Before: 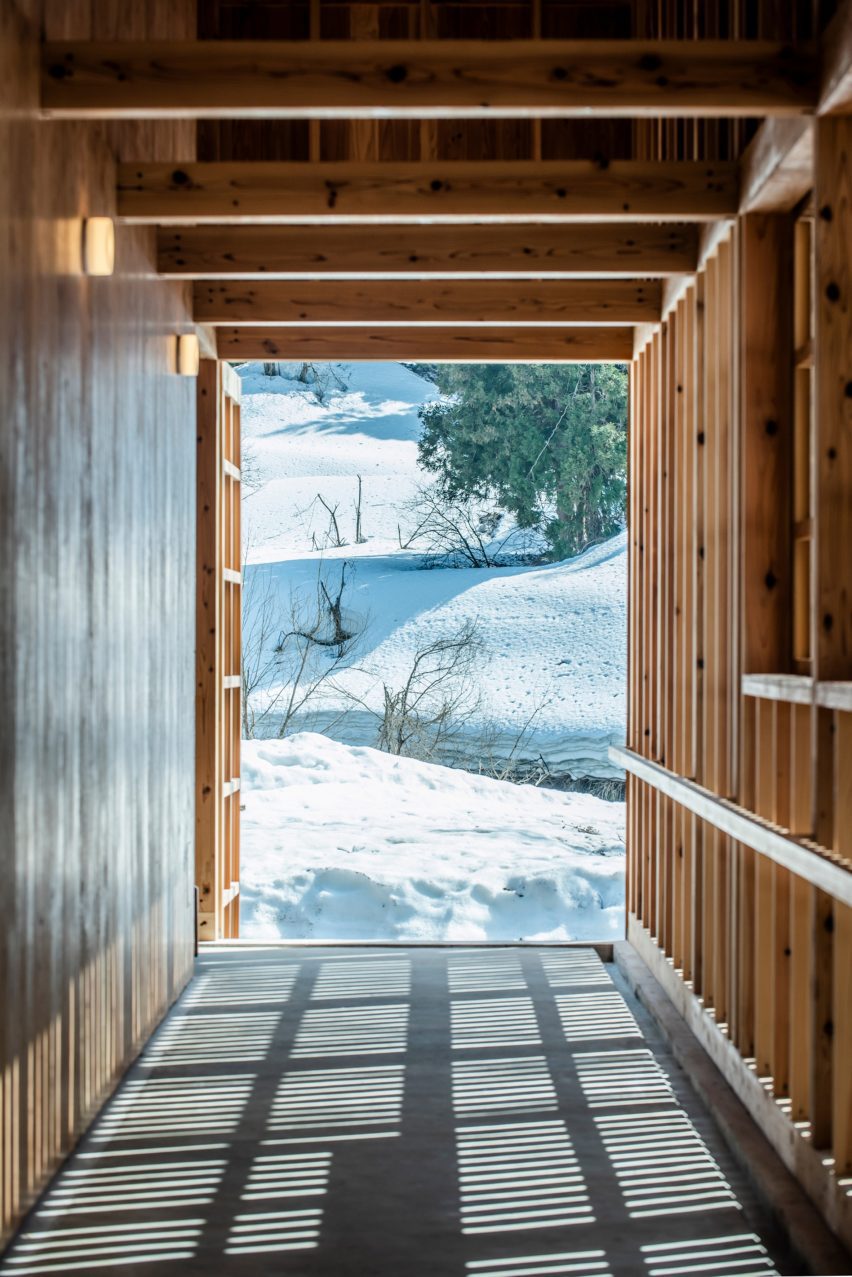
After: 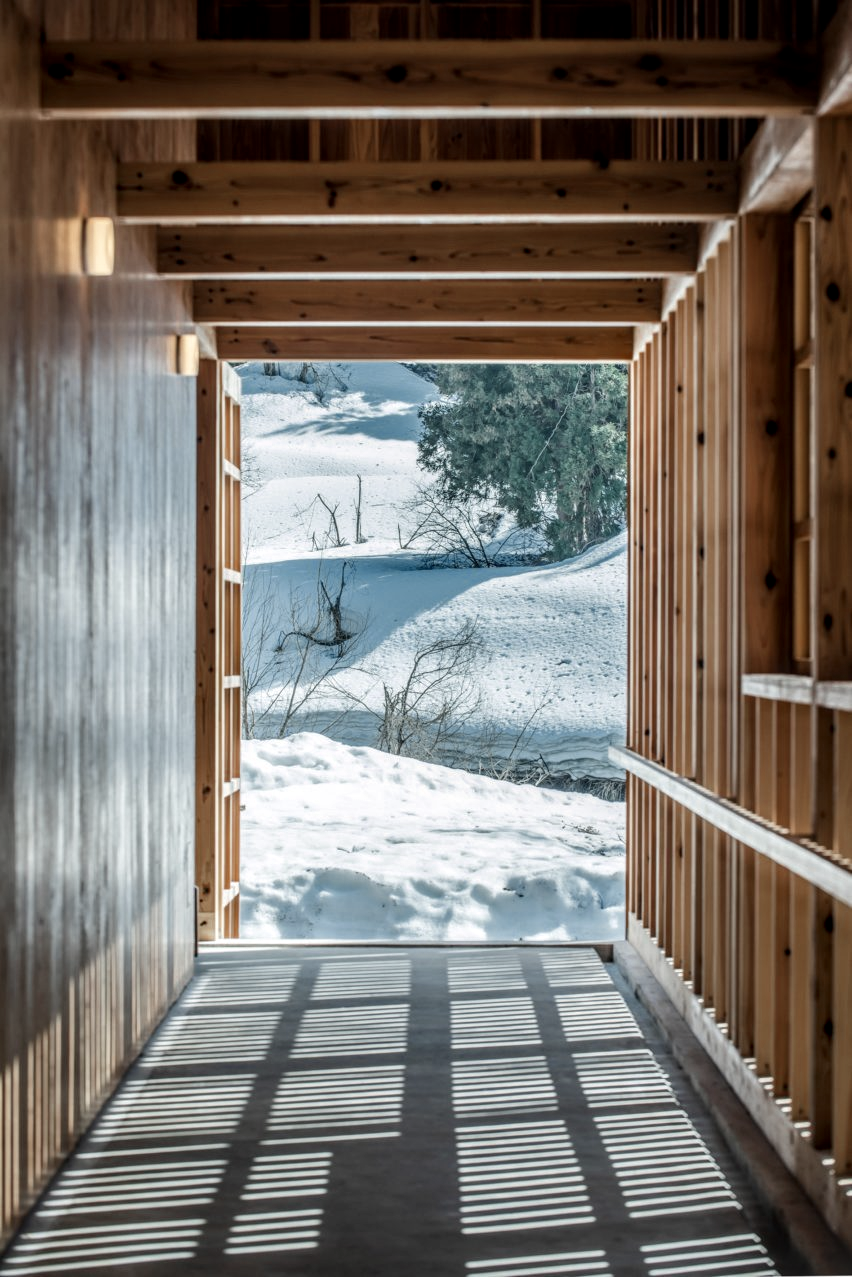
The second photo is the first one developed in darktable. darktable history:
color zones: curves: ch0 [(0, 0.5) (0.125, 0.4) (0.25, 0.5) (0.375, 0.4) (0.5, 0.4) (0.625, 0.35) (0.75, 0.35) (0.875, 0.5)]; ch1 [(0, 0.35) (0.125, 0.45) (0.25, 0.35) (0.375, 0.35) (0.5, 0.35) (0.625, 0.35) (0.75, 0.45) (0.875, 0.35)]; ch2 [(0, 0.6) (0.125, 0.5) (0.25, 0.5) (0.375, 0.6) (0.5, 0.6) (0.625, 0.5) (0.75, 0.5) (0.875, 0.5)]
contrast brightness saturation: saturation -0.05
local contrast: on, module defaults
